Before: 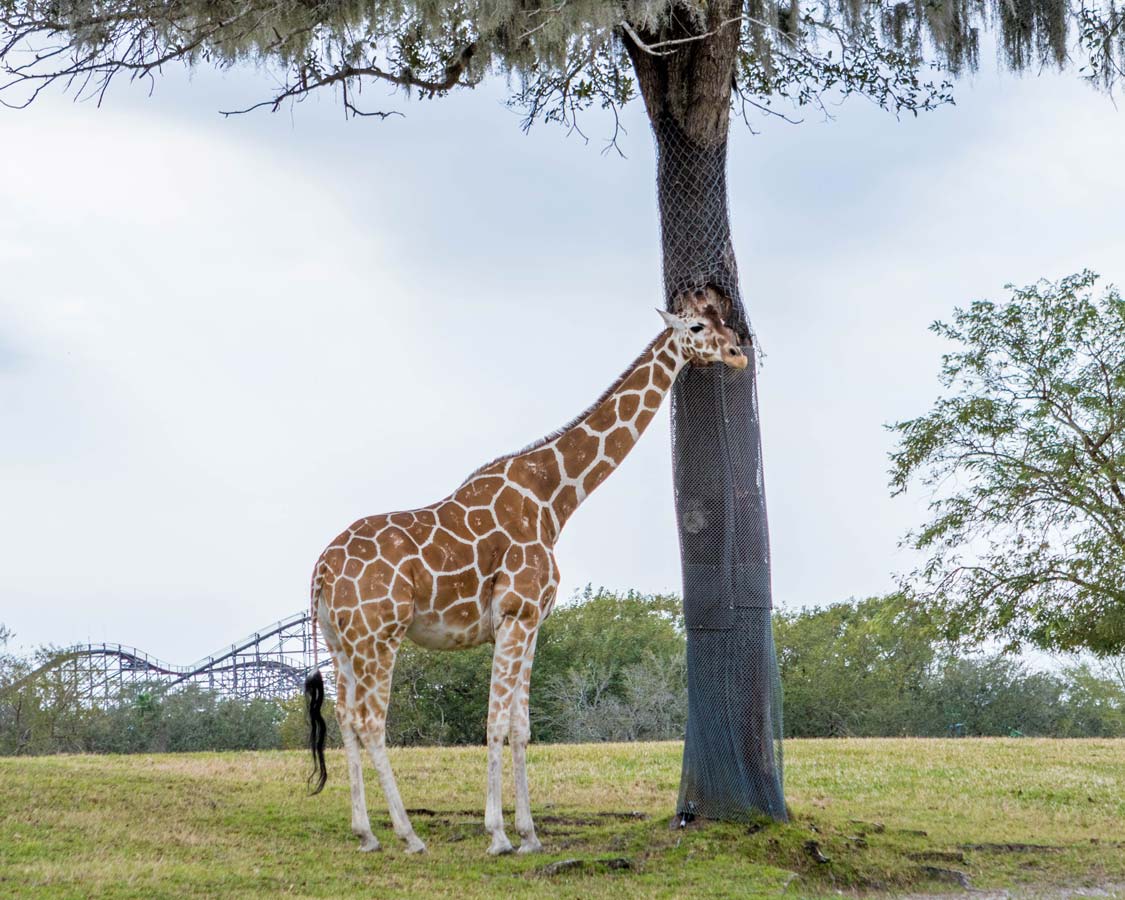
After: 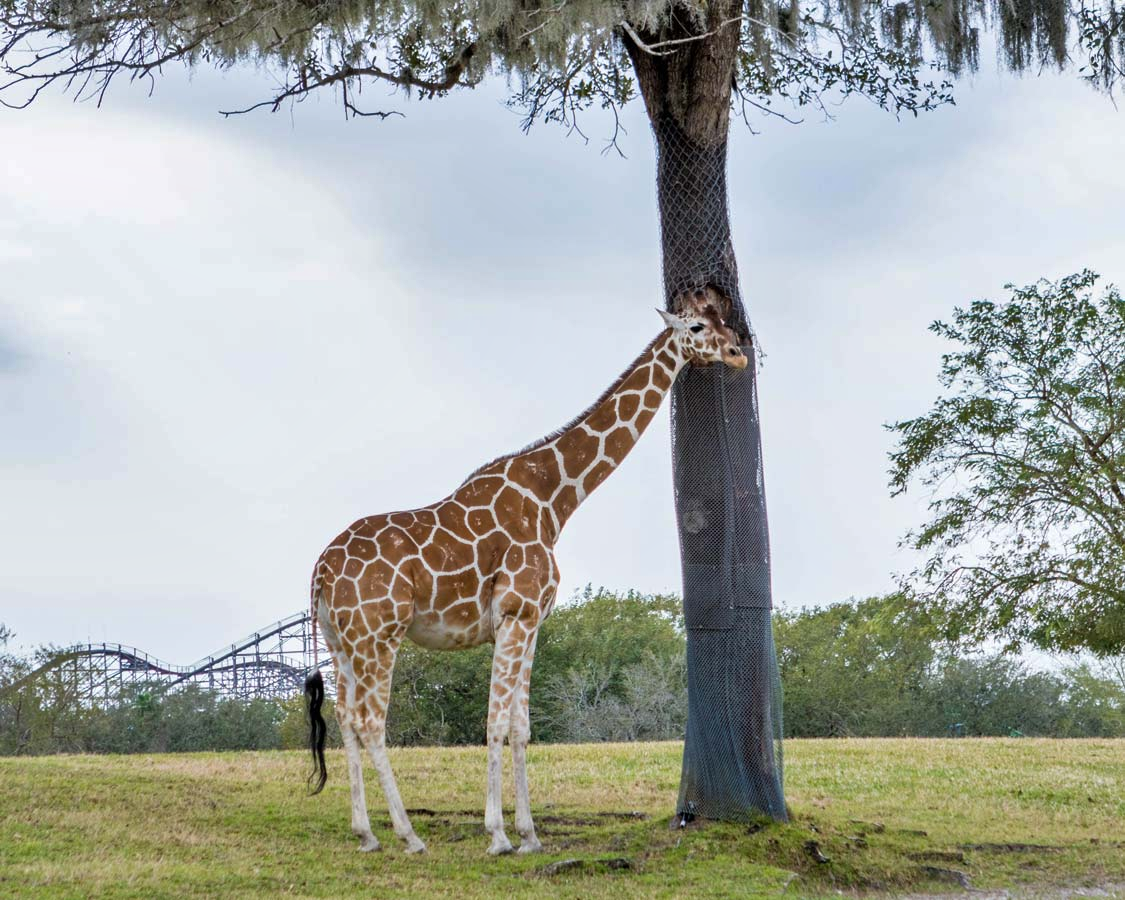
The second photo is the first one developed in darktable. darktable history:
shadows and highlights: shadows 58.81, soften with gaussian
